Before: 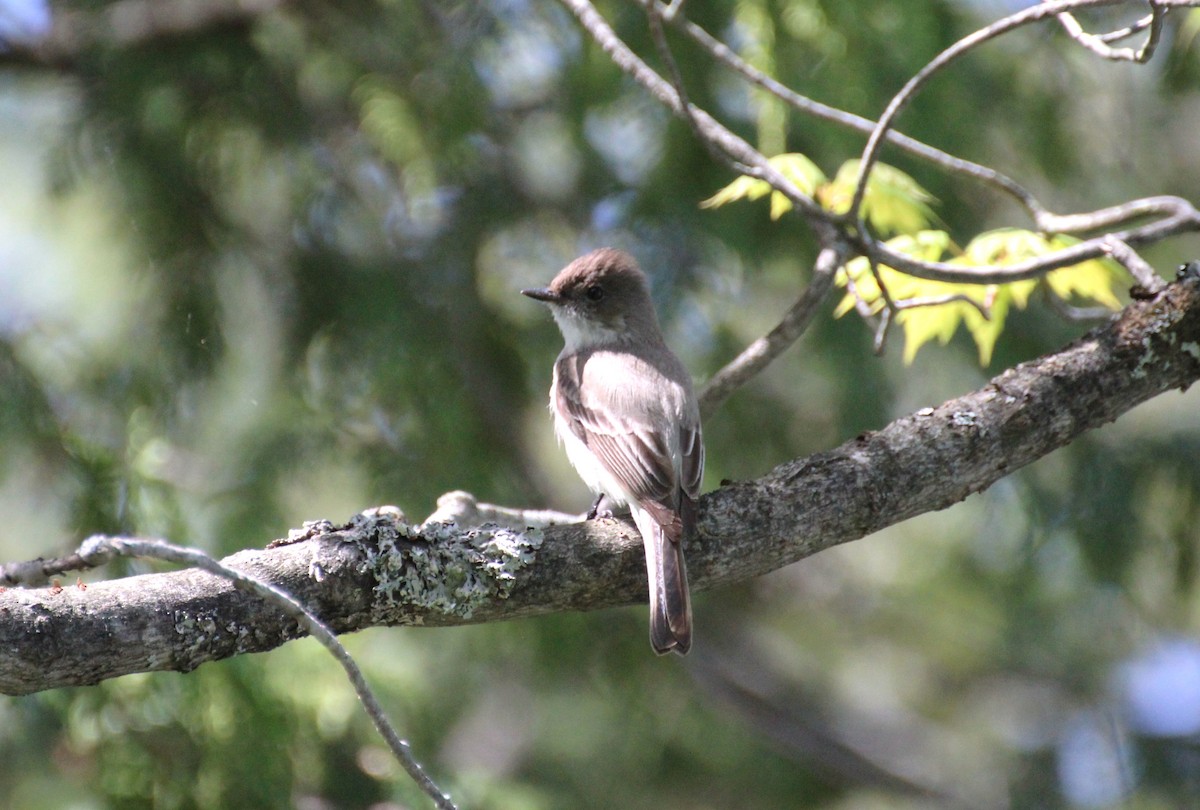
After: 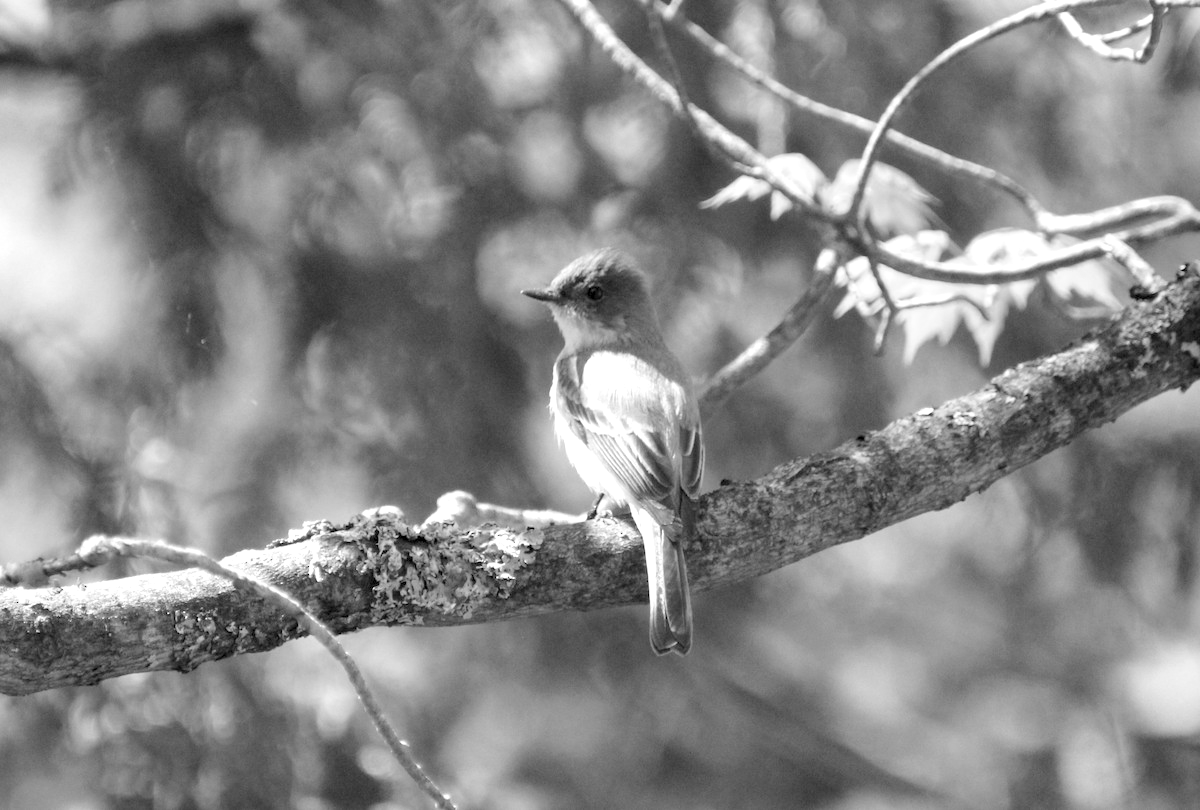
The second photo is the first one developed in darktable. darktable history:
levels: black 3.83%, white 90.64%, levels [0.044, 0.416, 0.908]
color calibration: output gray [0.22, 0.42, 0.37, 0], gray › normalize channels true, illuminant same as pipeline (D50), adaptation XYZ, x 0.346, y 0.359, gamut compression 0
